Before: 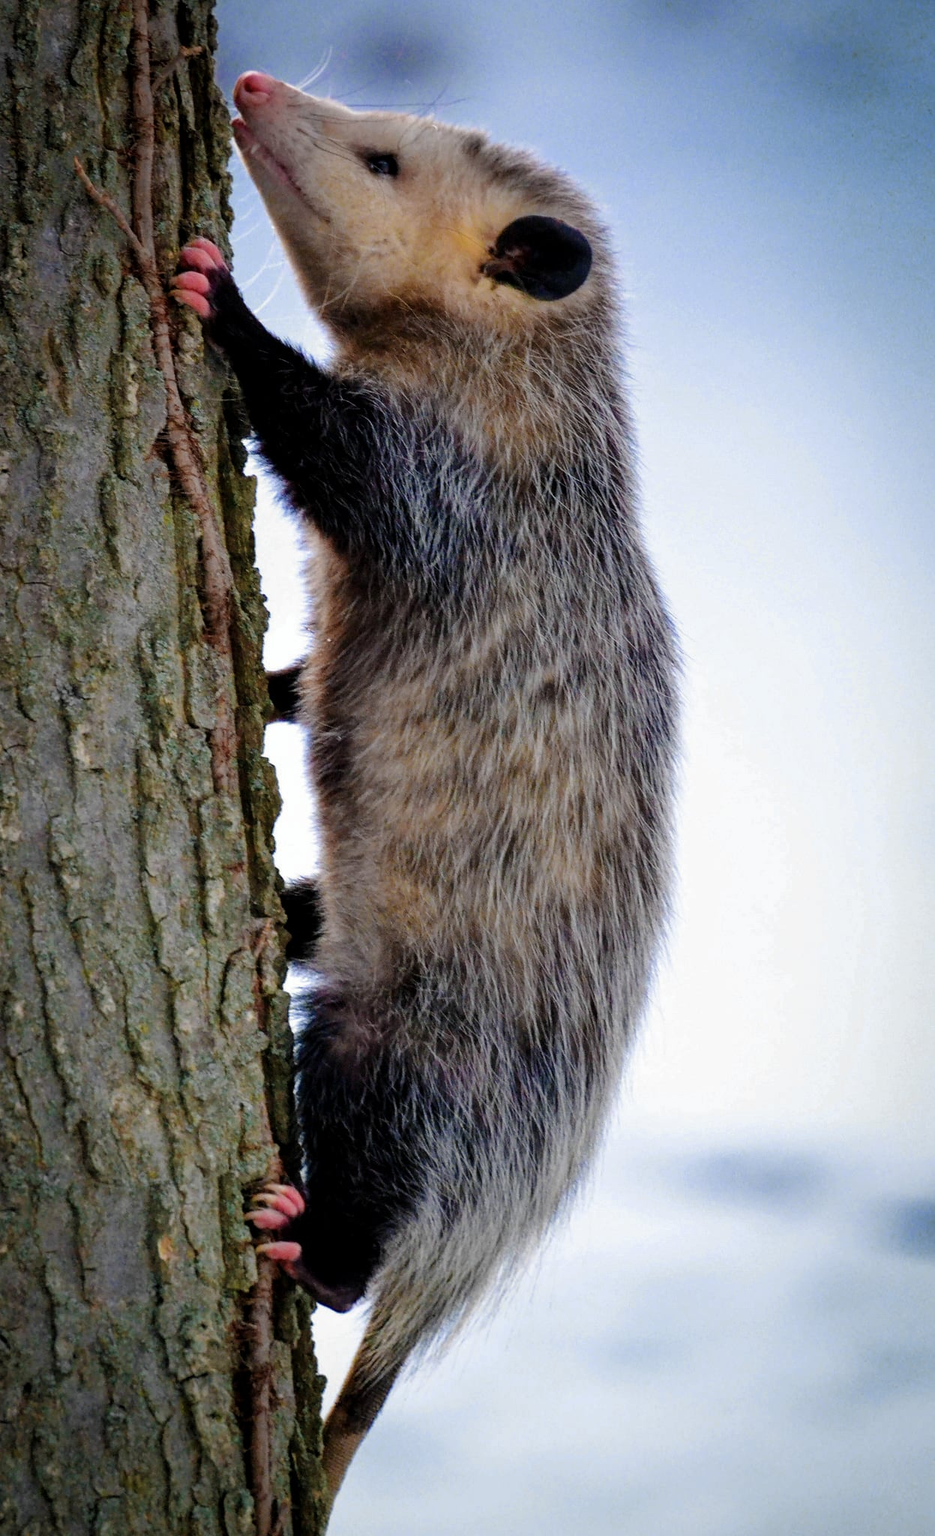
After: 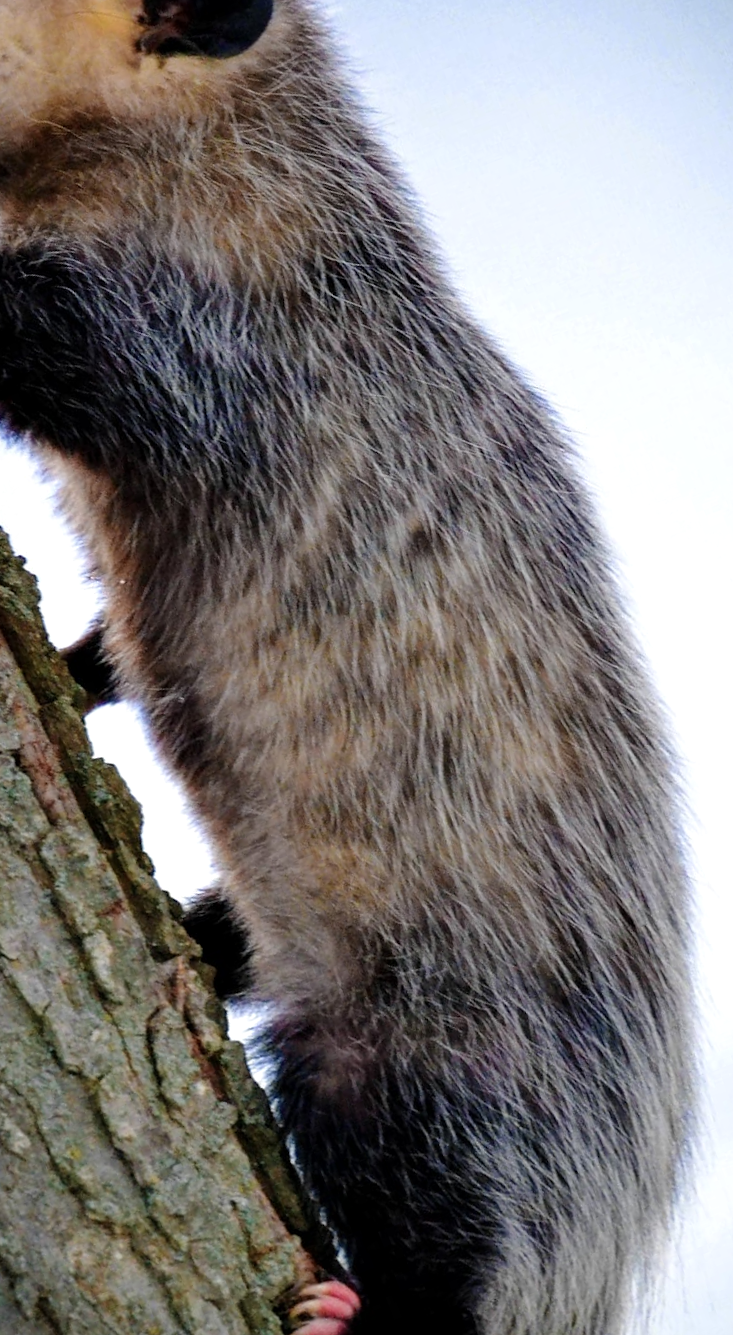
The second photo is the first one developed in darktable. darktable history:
shadows and highlights: shadows -11.55, white point adjustment 3.95, highlights 26.57
crop and rotate: angle 20.72°, left 6.833%, right 3.929%, bottom 1.133%
